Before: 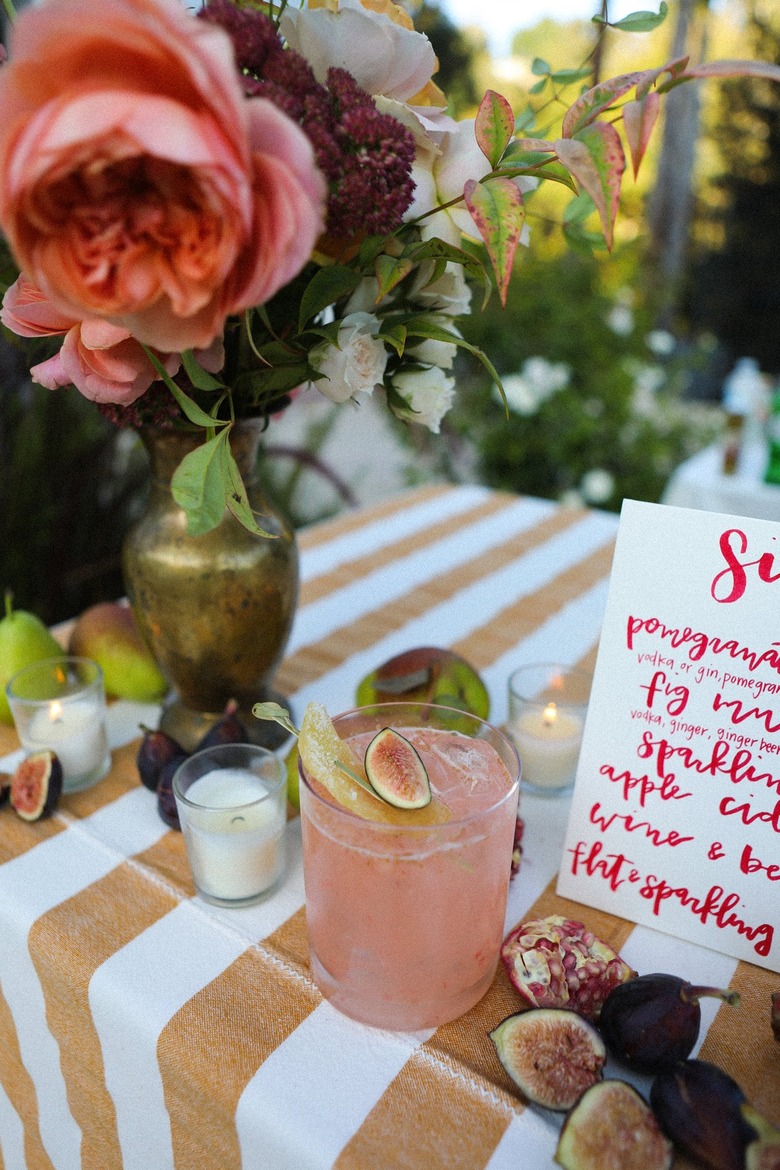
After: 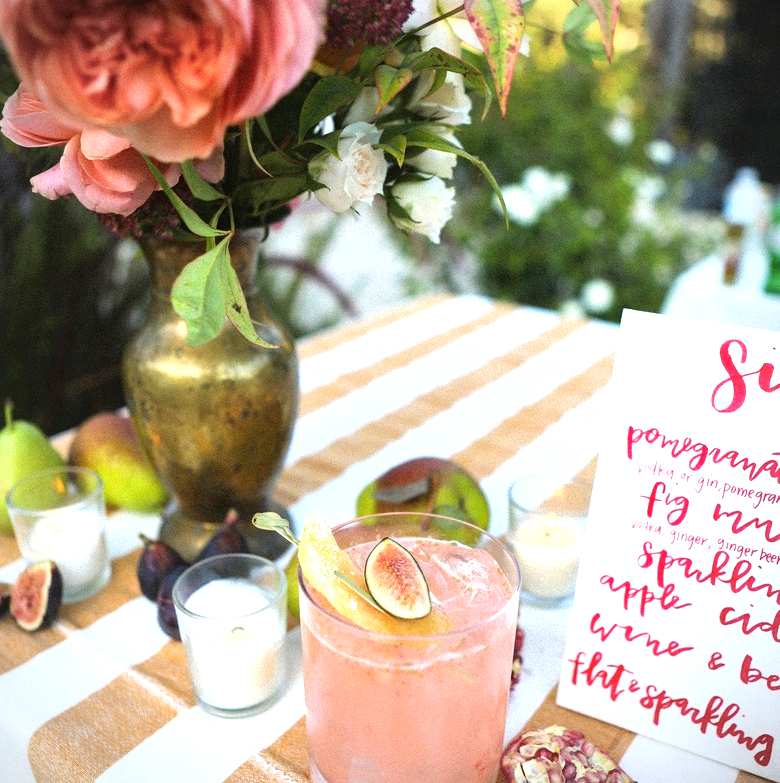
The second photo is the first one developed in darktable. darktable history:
crop: top 16.313%, bottom 16.693%
vignetting: fall-off radius 82.33%
exposure: exposure 1.15 EV, compensate highlight preservation false
shadows and highlights: shadows 62.72, white point adjustment 0.473, highlights -34.32, compress 84.16%
